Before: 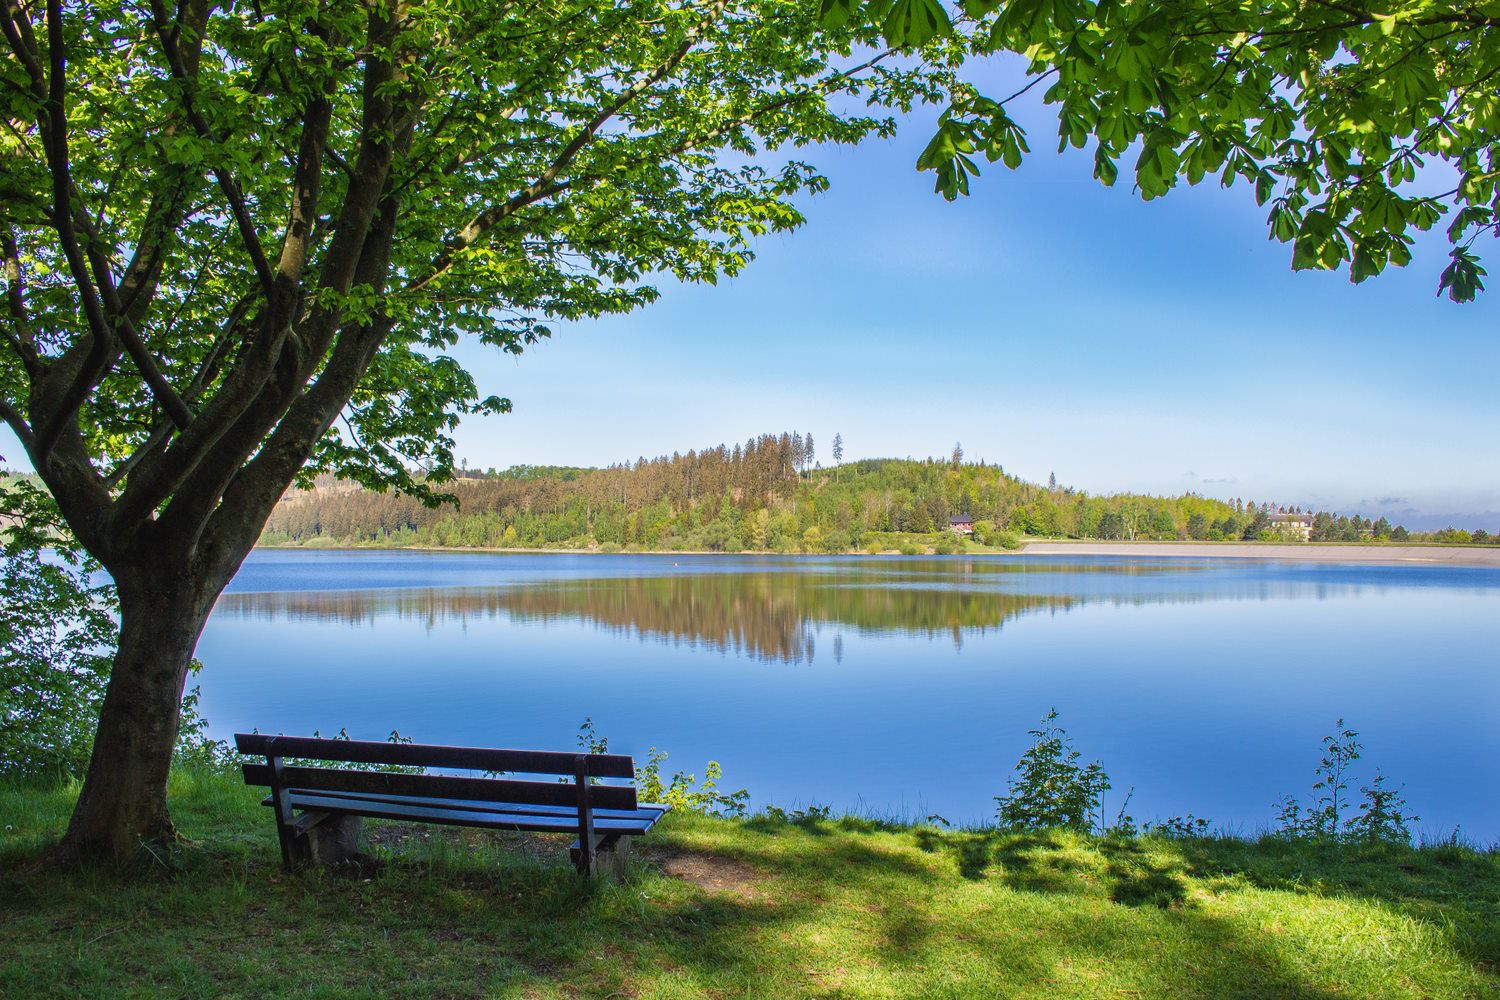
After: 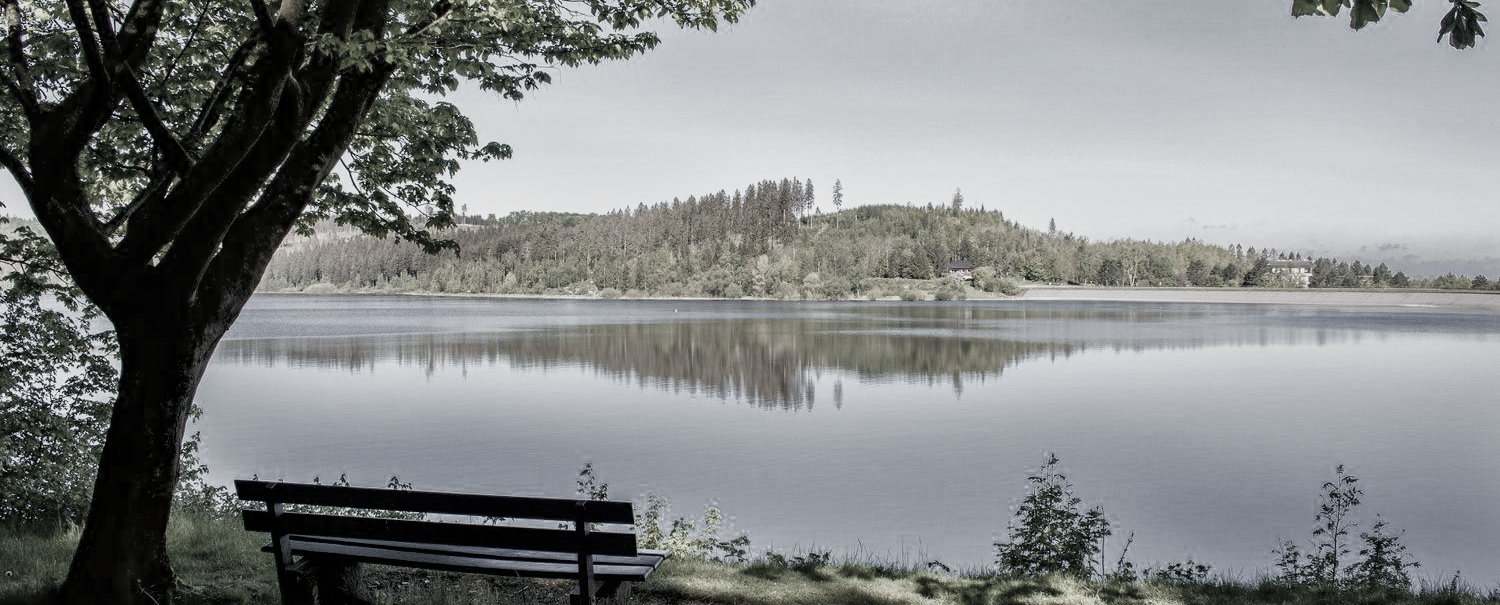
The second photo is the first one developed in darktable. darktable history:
local contrast: mode bilateral grid, contrast 19, coarseness 51, detail 120%, midtone range 0.2
exposure: black level correction 0.017, exposure -0.009 EV, compensate highlight preservation false
crop and rotate: top 25.462%, bottom 13.965%
filmic rgb: black relative exposure -11.39 EV, white relative exposure 3.21 EV, hardness 6.75, color science v4 (2020), iterations of high-quality reconstruction 0
color correction: highlights b* 0.066, saturation 0.187
